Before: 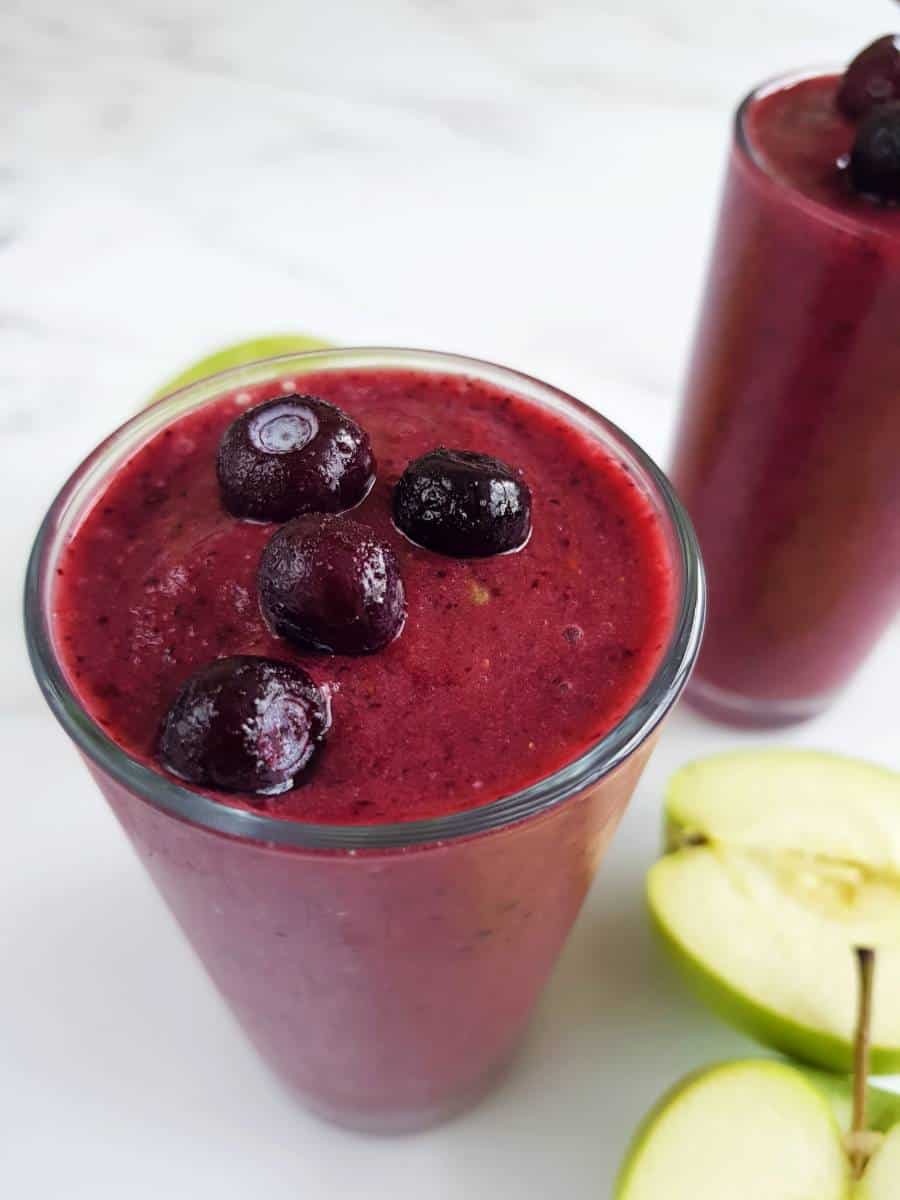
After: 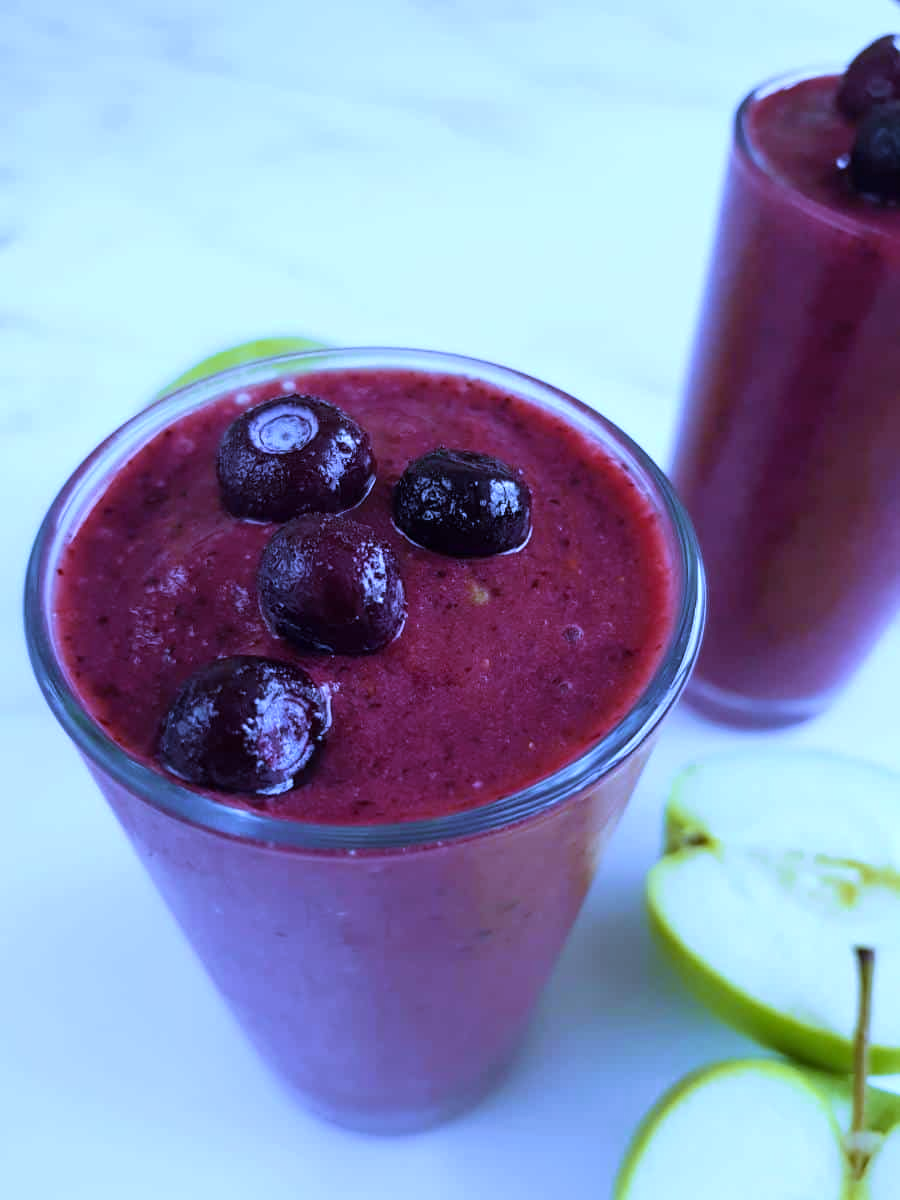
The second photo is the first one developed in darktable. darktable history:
velvia: on, module defaults
white balance: red 0.766, blue 1.537
